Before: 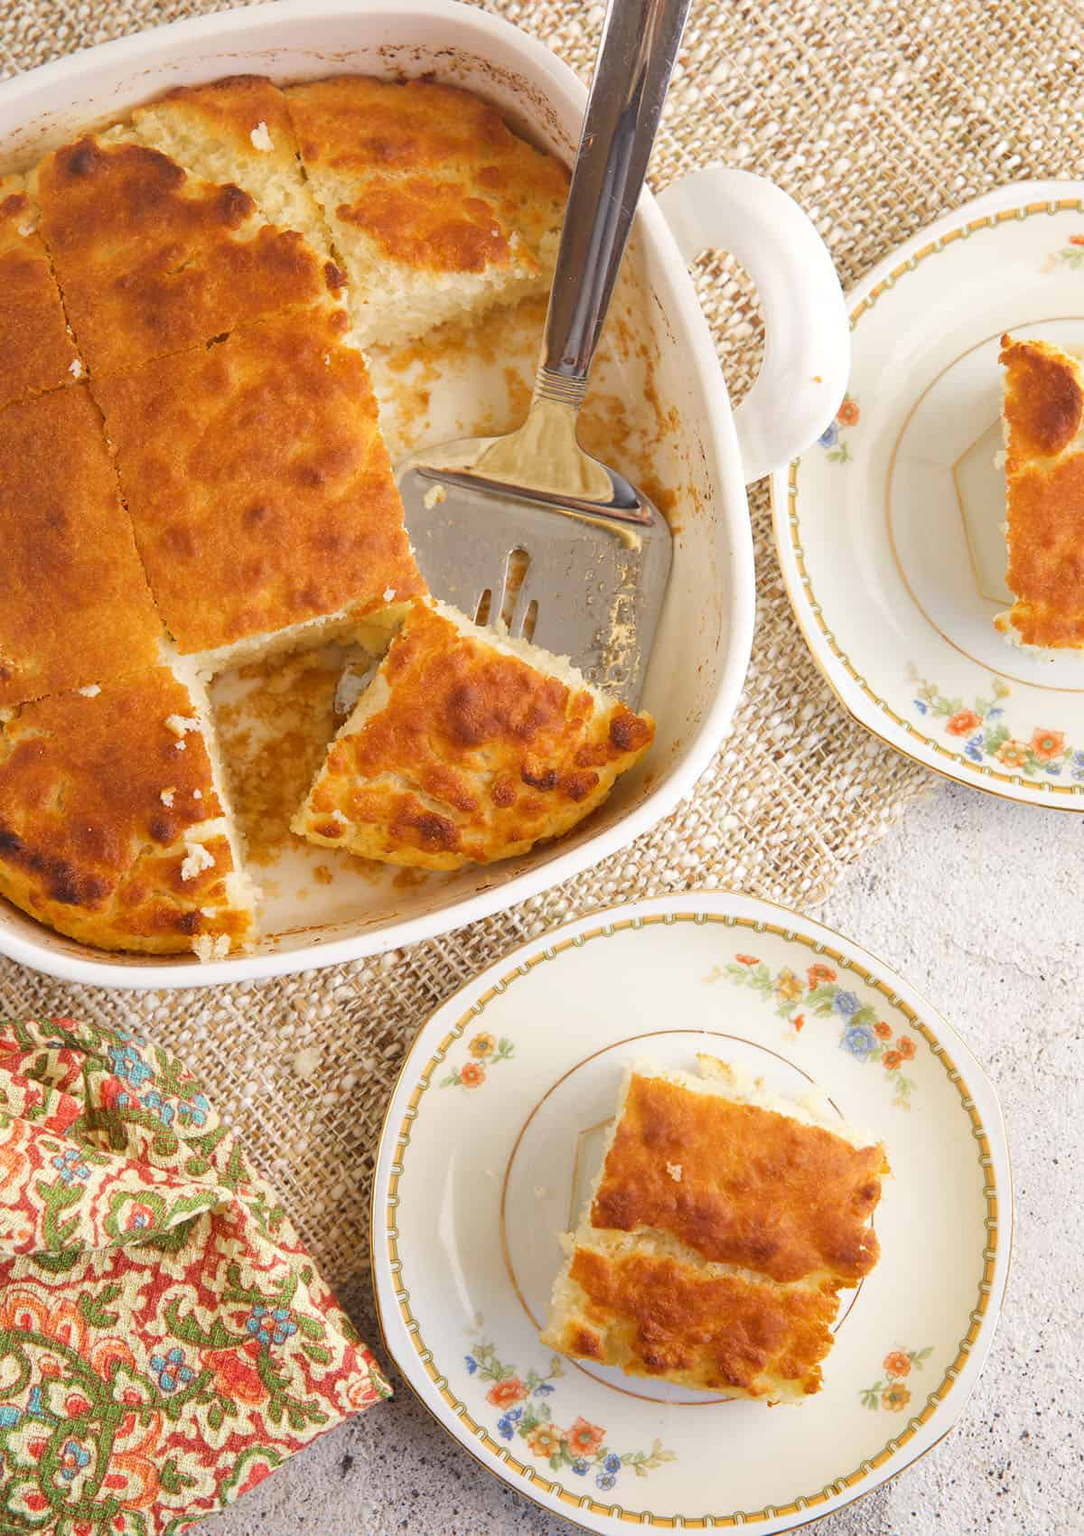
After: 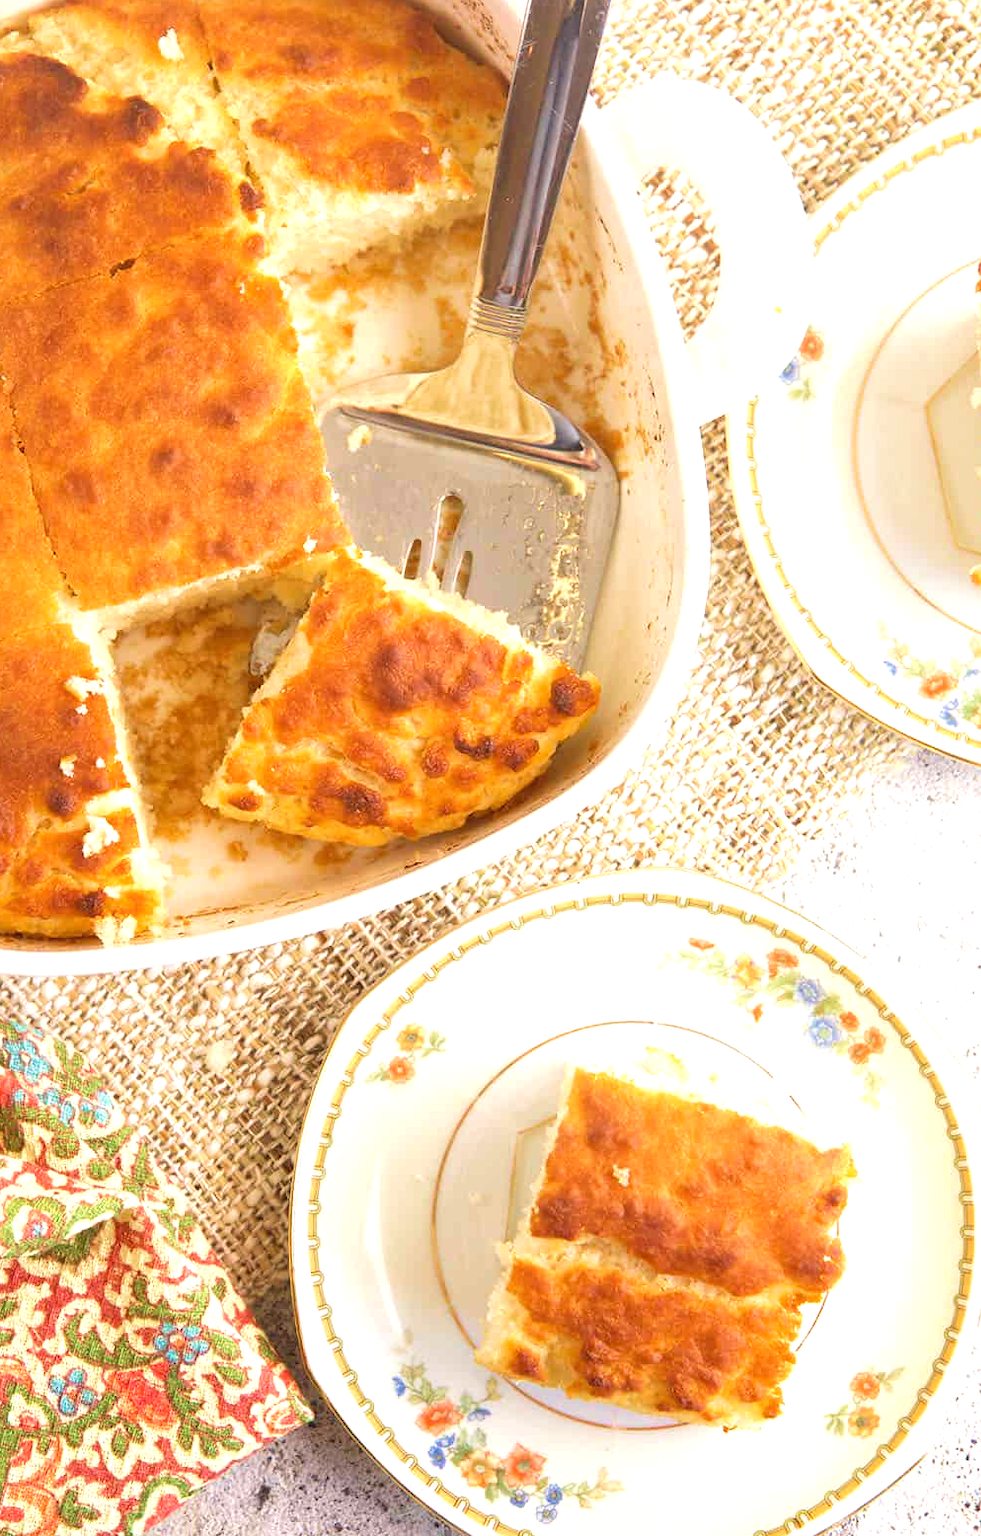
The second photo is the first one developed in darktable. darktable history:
crop: left 9.807%, top 6.259%, right 7.334%, bottom 2.177%
velvia: on, module defaults
exposure: black level correction 0, exposure 0.7 EV, compensate exposure bias true, compensate highlight preservation false
